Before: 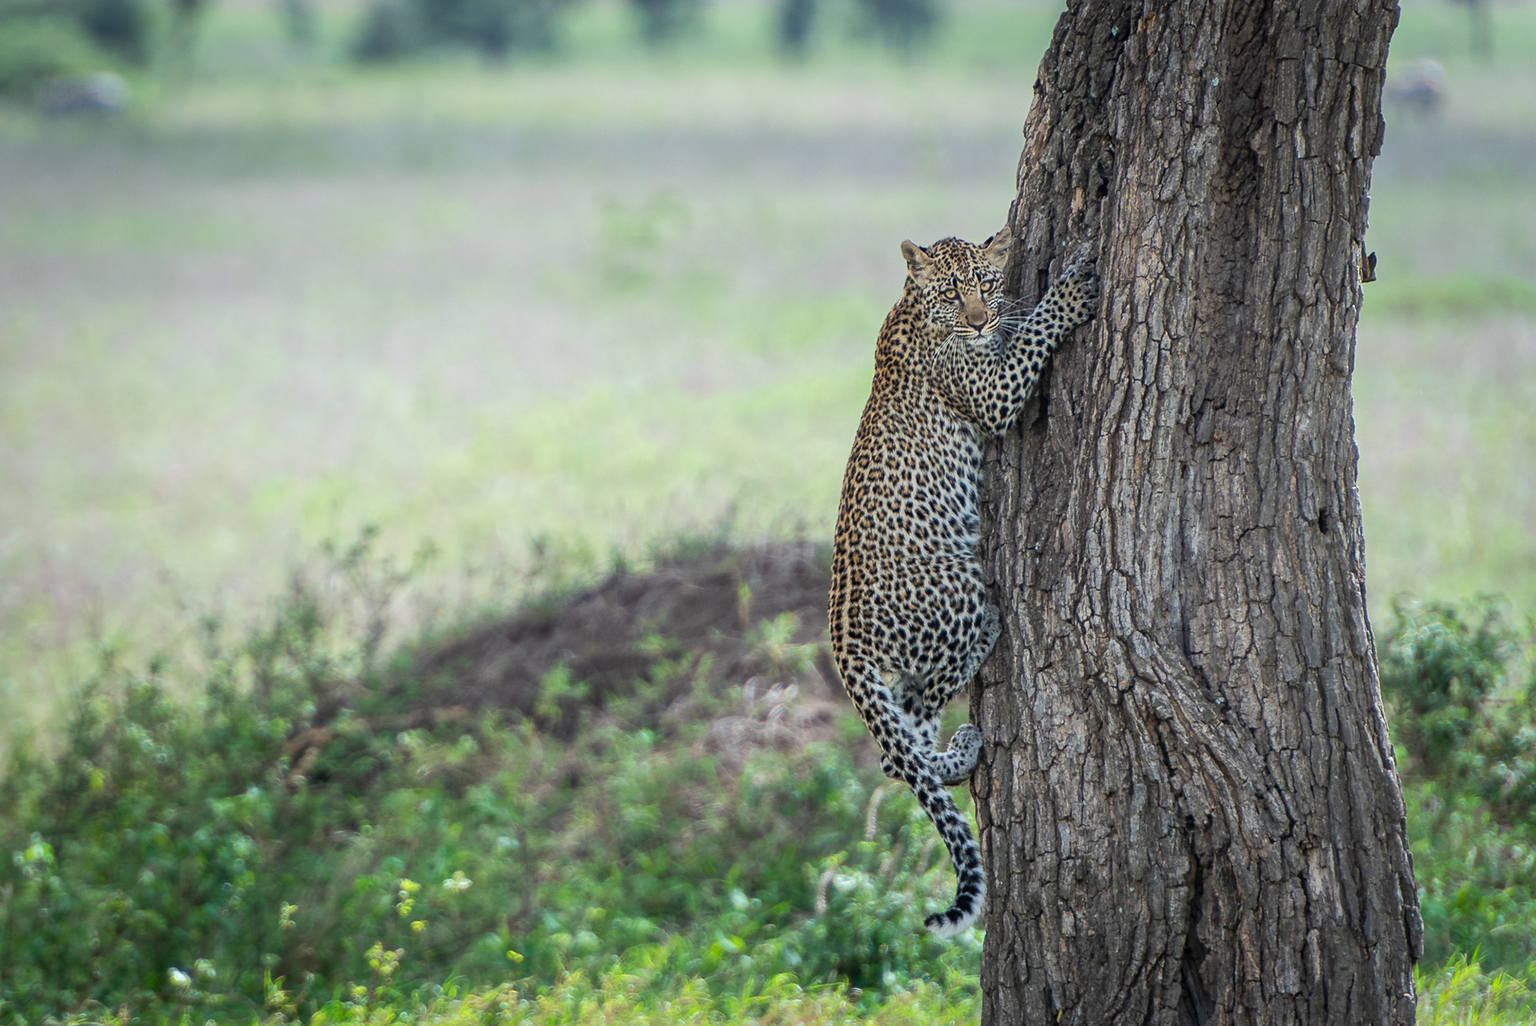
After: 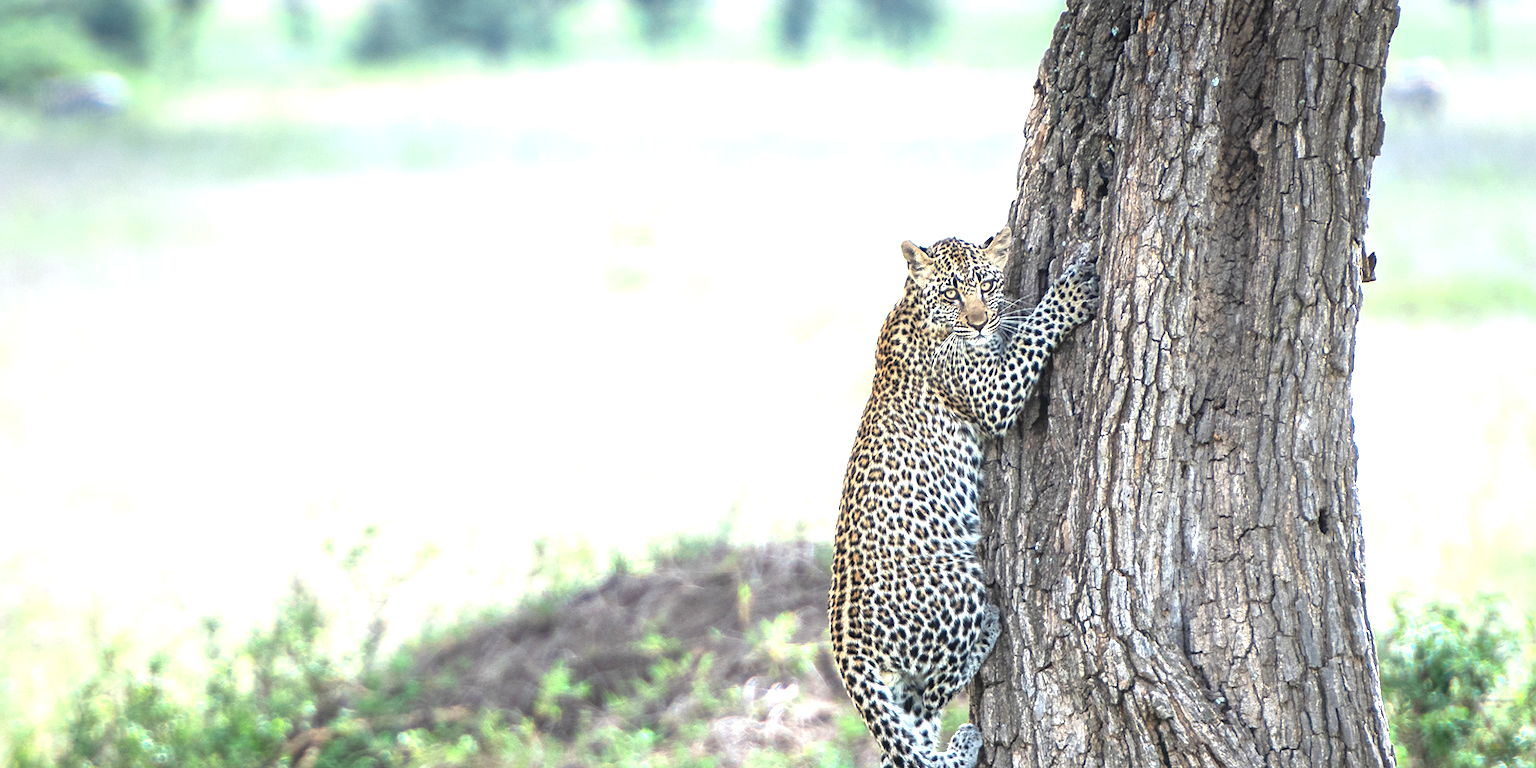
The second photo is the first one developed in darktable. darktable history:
crop: bottom 24.988%
exposure: black level correction -0.002, exposure 1.35 EV, compensate highlight preservation false
